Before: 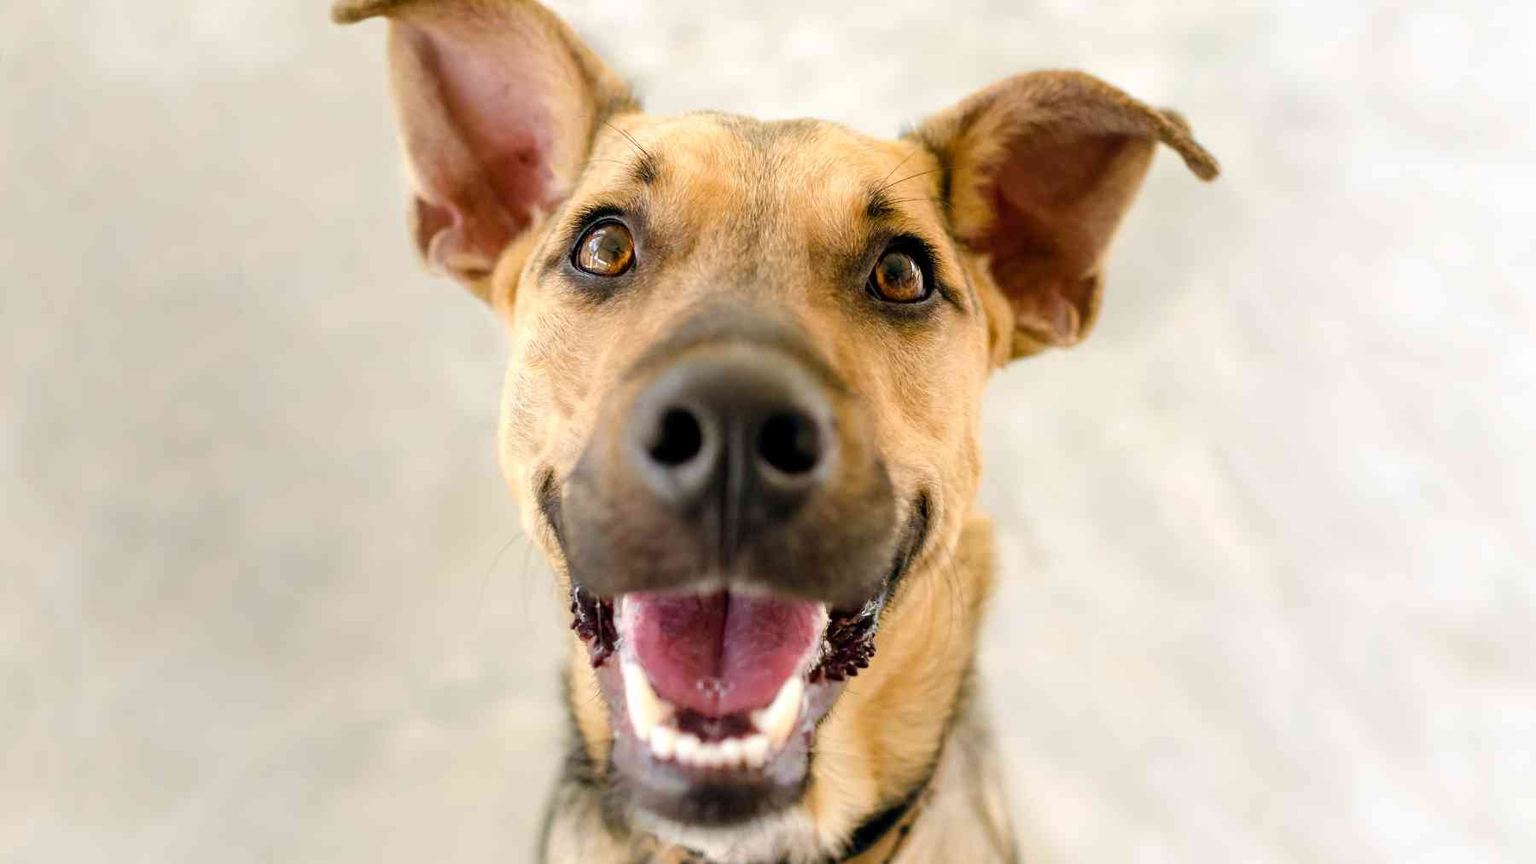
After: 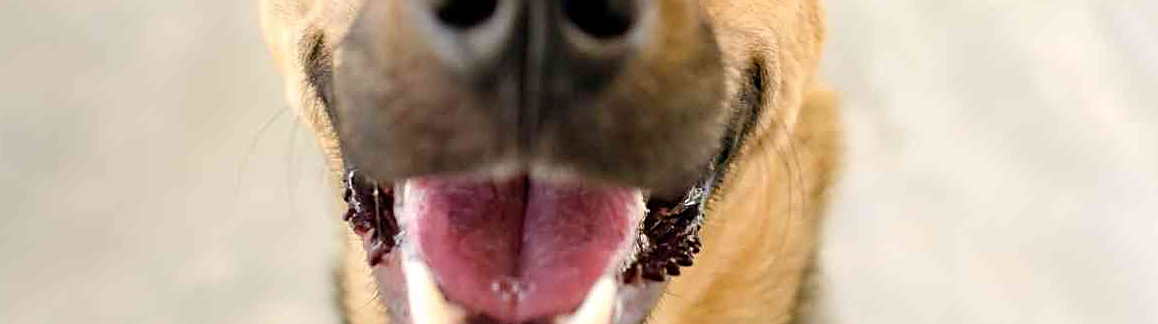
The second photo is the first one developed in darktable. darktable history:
sharpen: radius 1.967
crop: left 18.091%, top 51.13%, right 17.525%, bottom 16.85%
